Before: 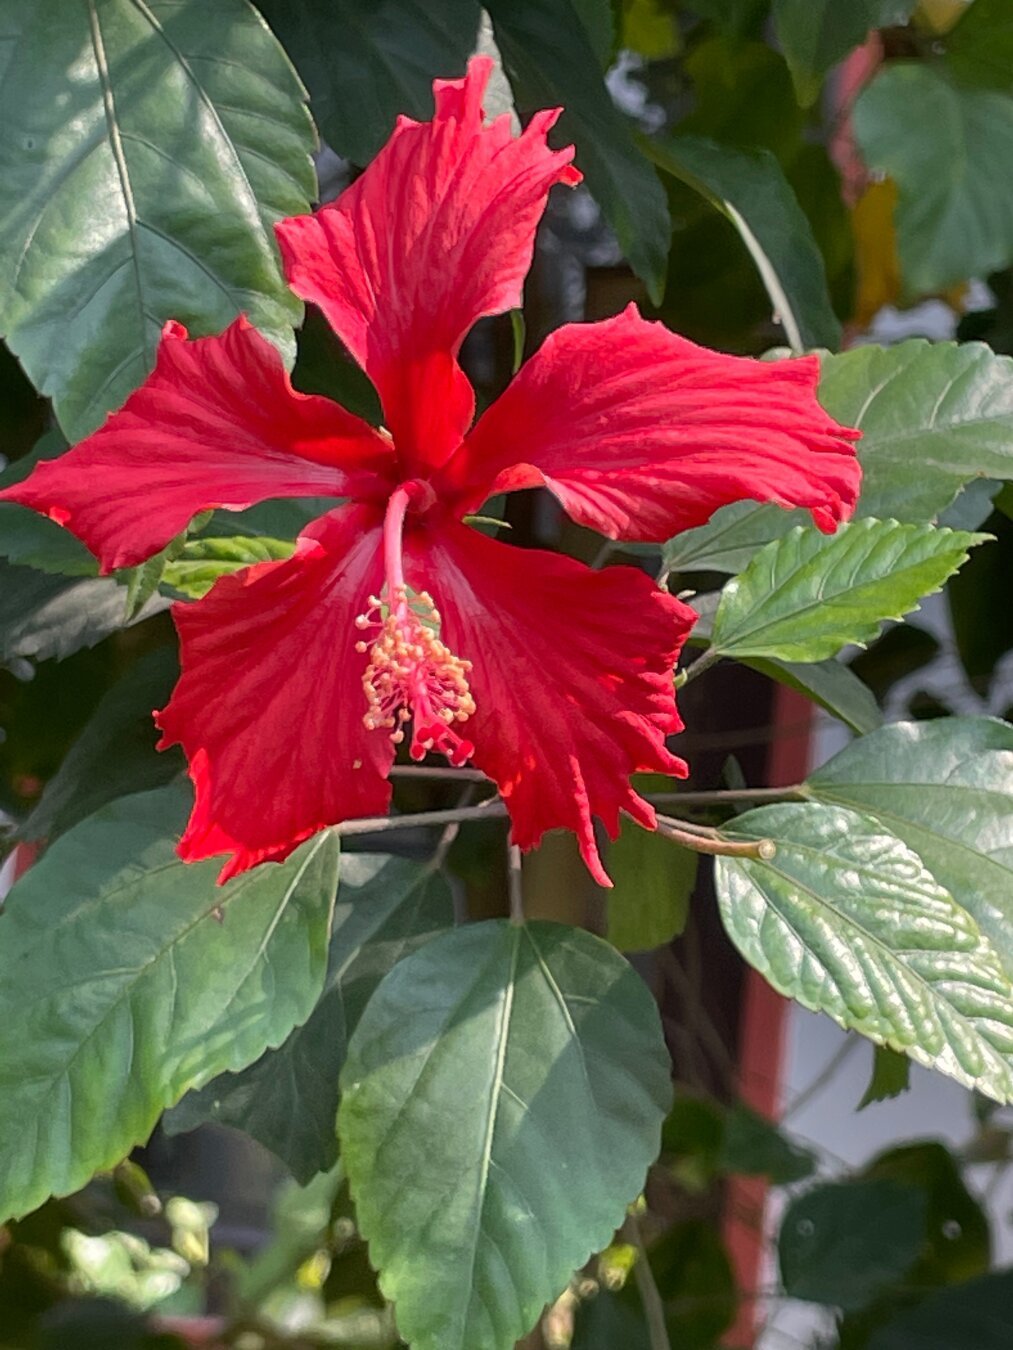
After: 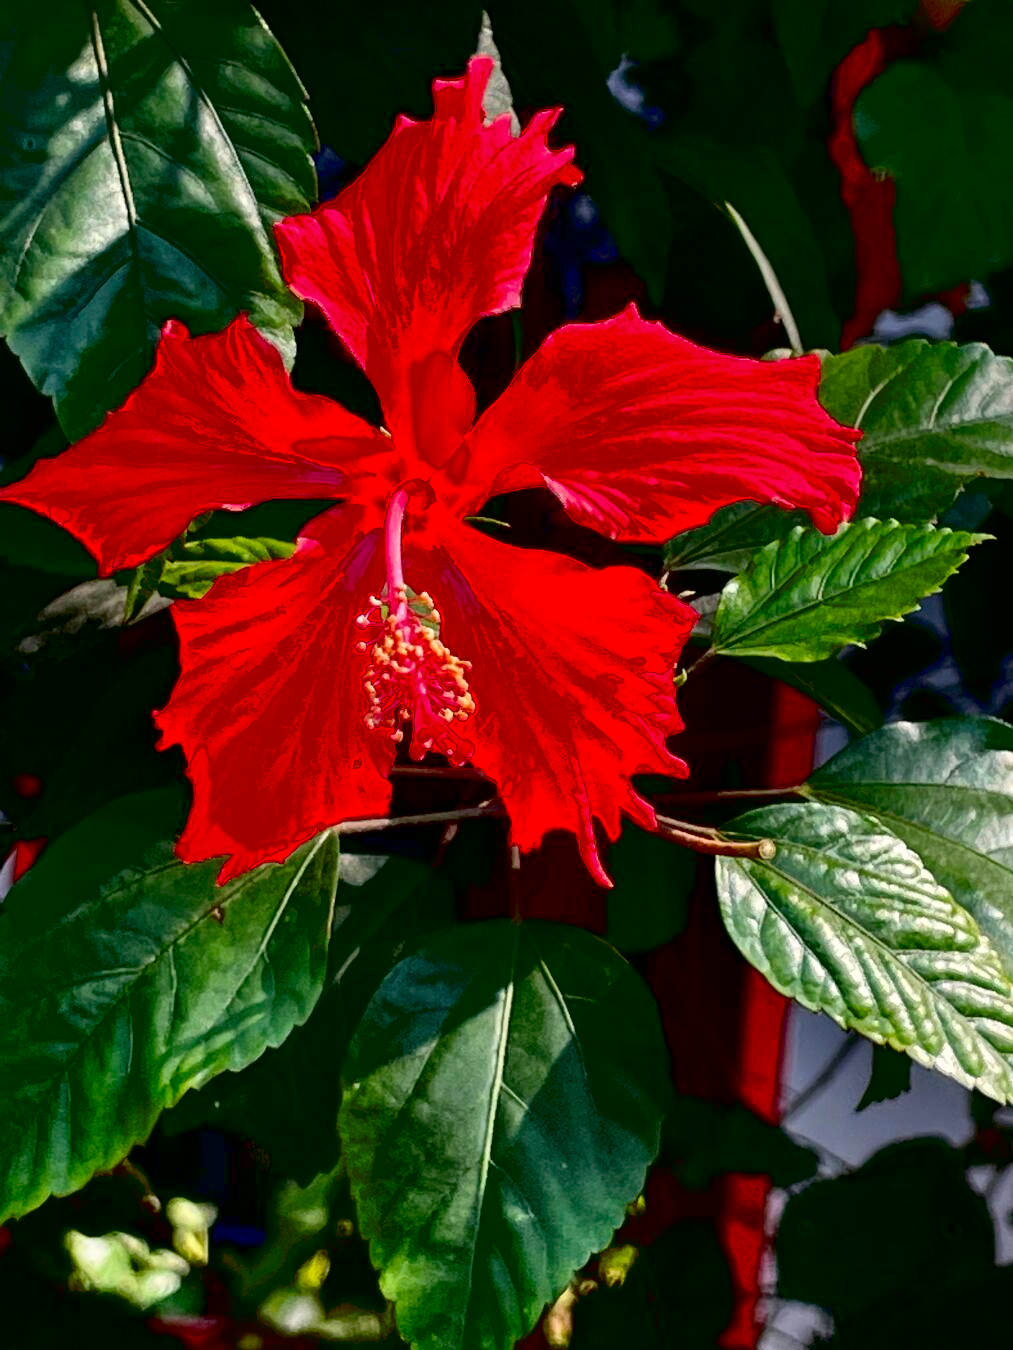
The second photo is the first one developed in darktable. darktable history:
exposure: black level correction 0.1, exposure -0.089 EV, compensate highlight preservation false
local contrast: mode bilateral grid, contrast 21, coarseness 50, detail 132%, midtone range 0.2
contrast brightness saturation: contrast 0.221, brightness -0.187, saturation 0.233
